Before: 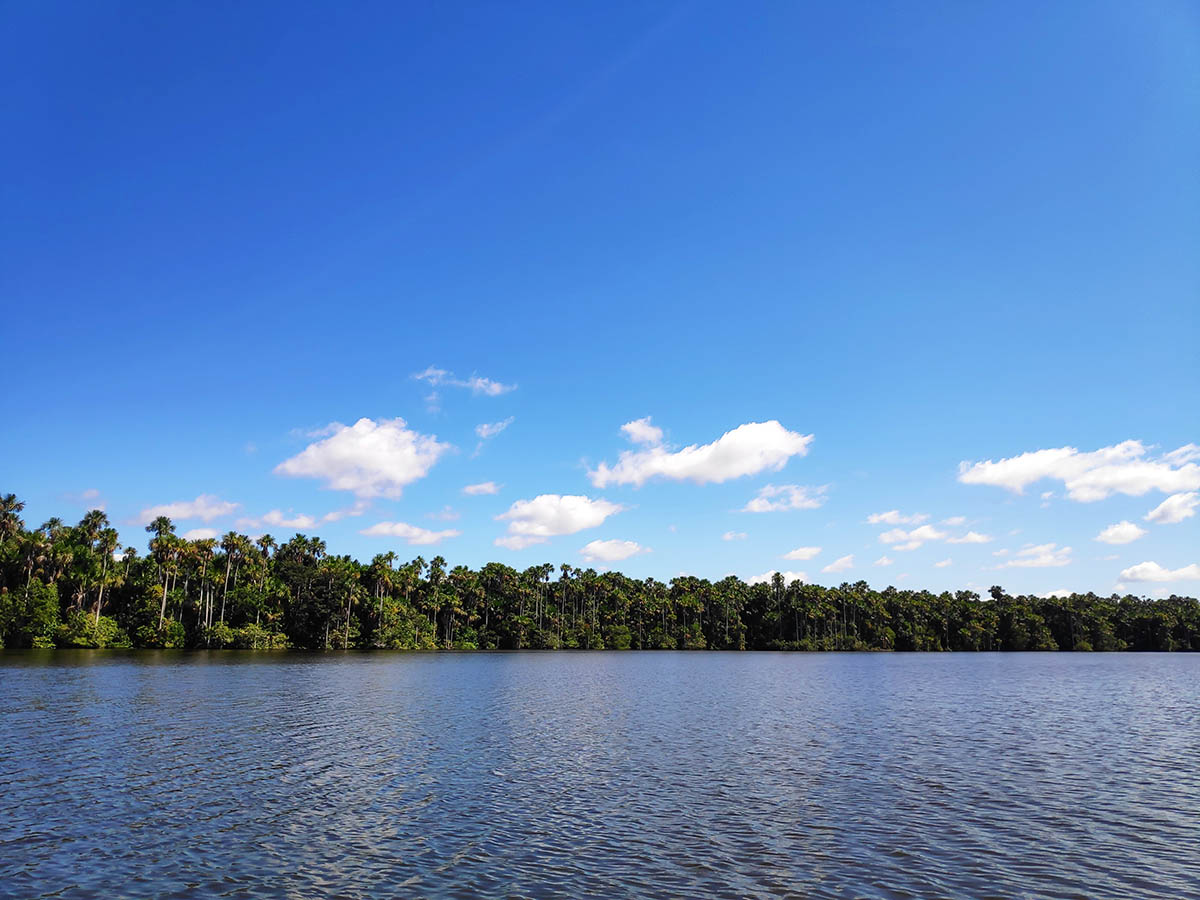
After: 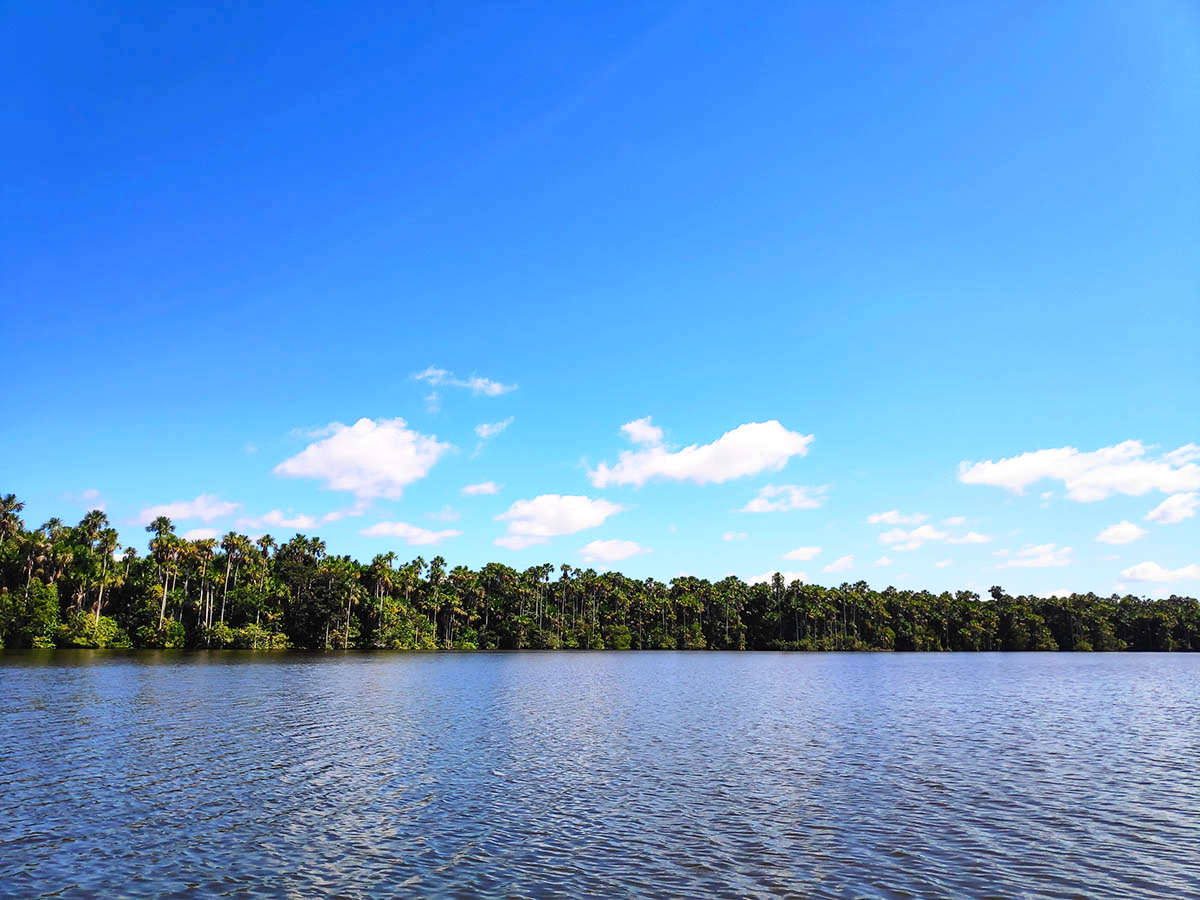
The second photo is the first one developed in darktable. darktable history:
contrast brightness saturation: contrast 0.205, brightness 0.157, saturation 0.218
